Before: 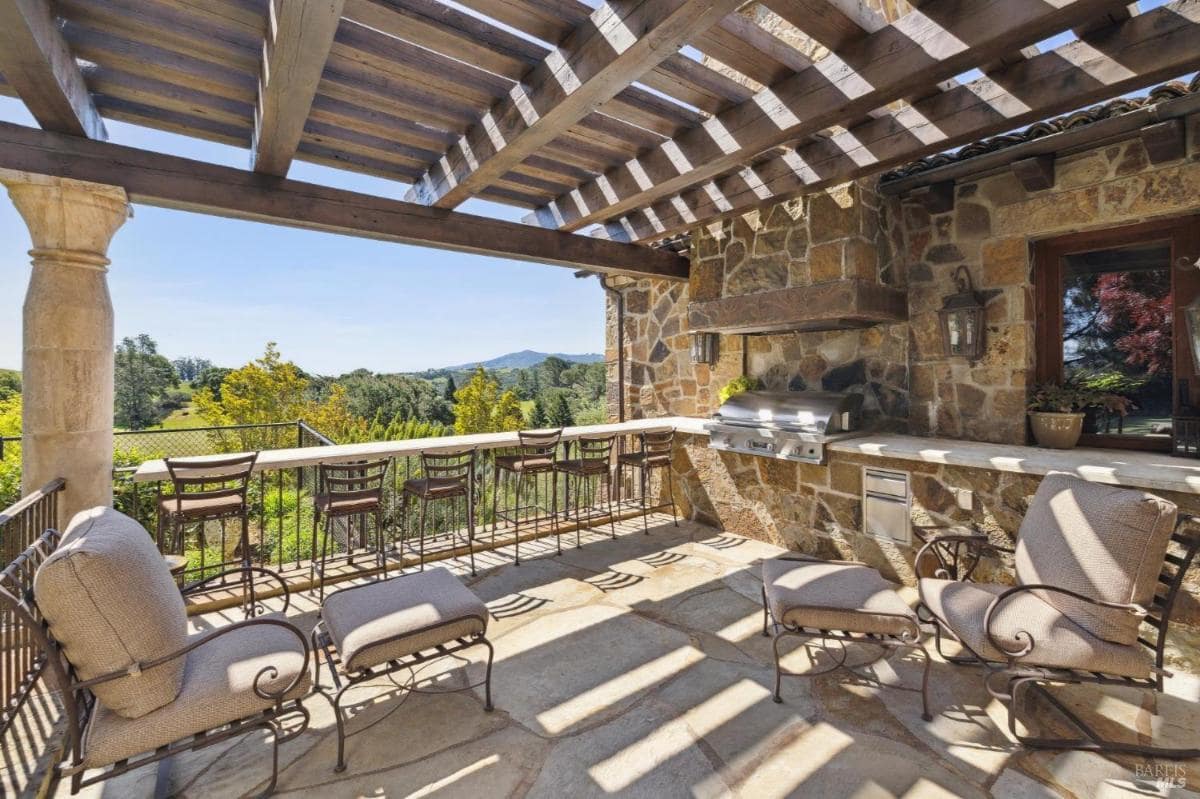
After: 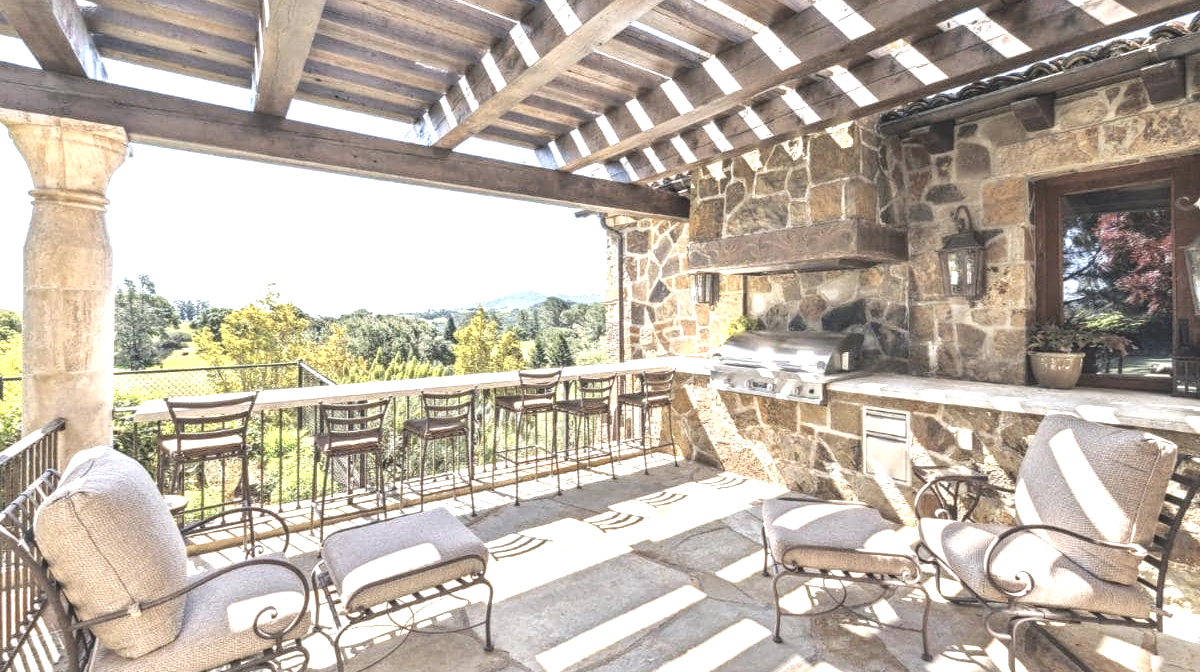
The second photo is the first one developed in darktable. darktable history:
contrast brightness saturation: contrast -0.251, saturation -0.44
exposure: black level correction 0, exposure 1.469 EV, compensate highlight preservation false
crop: top 7.606%, bottom 8.189%
tone equalizer: -8 EV -0.42 EV, -7 EV -0.394 EV, -6 EV -0.369 EV, -5 EV -0.257 EV, -3 EV 0.19 EV, -2 EV 0.305 EV, -1 EV 0.402 EV, +0 EV 0.436 EV, edges refinement/feathering 500, mask exposure compensation -1.57 EV, preserve details no
local contrast: on, module defaults
